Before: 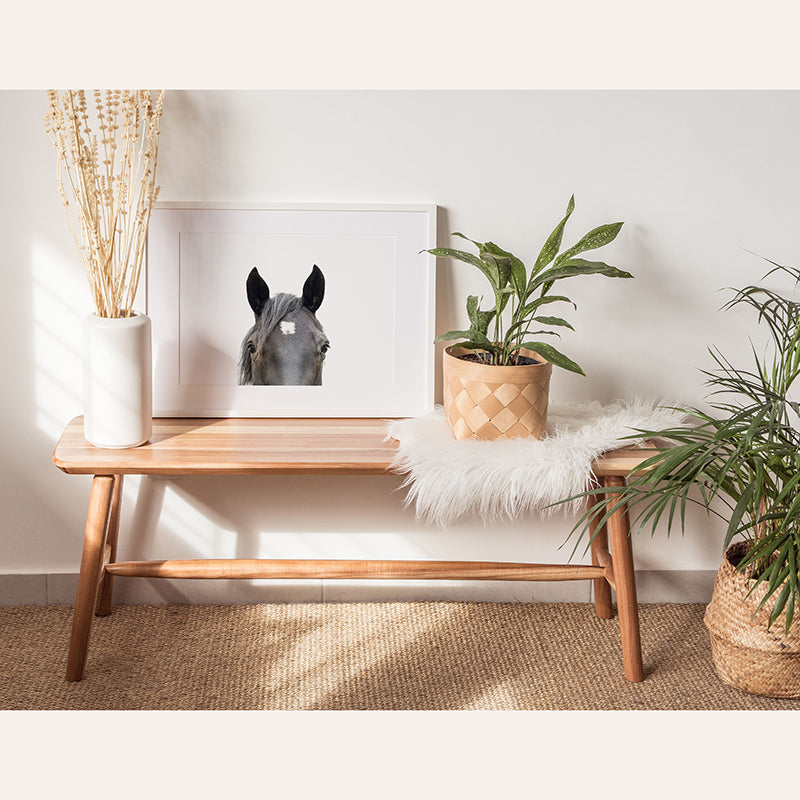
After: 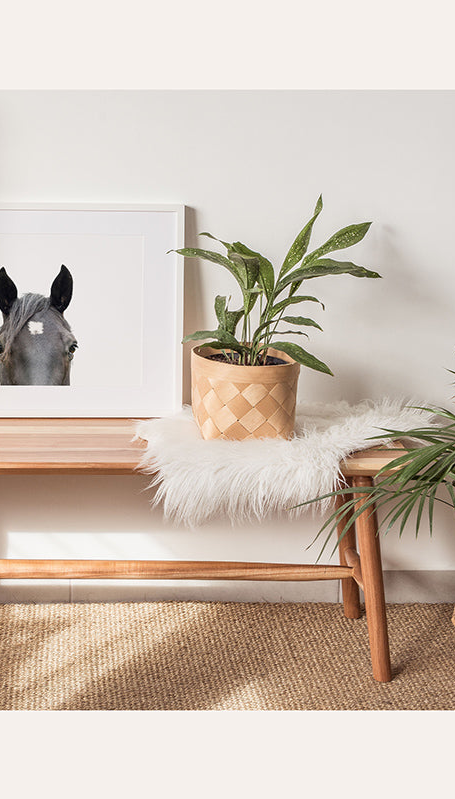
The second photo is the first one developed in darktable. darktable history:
crop: left 31.507%, top 0.012%, right 11.544%
